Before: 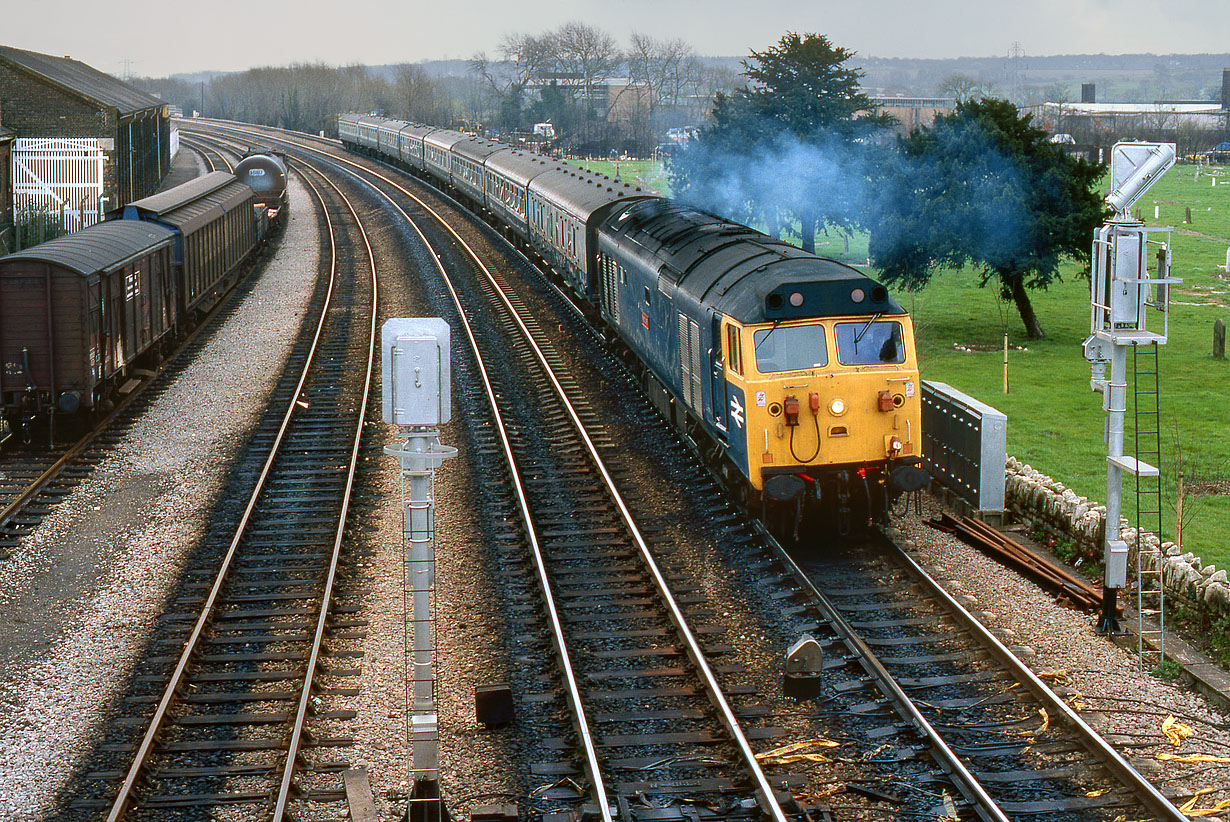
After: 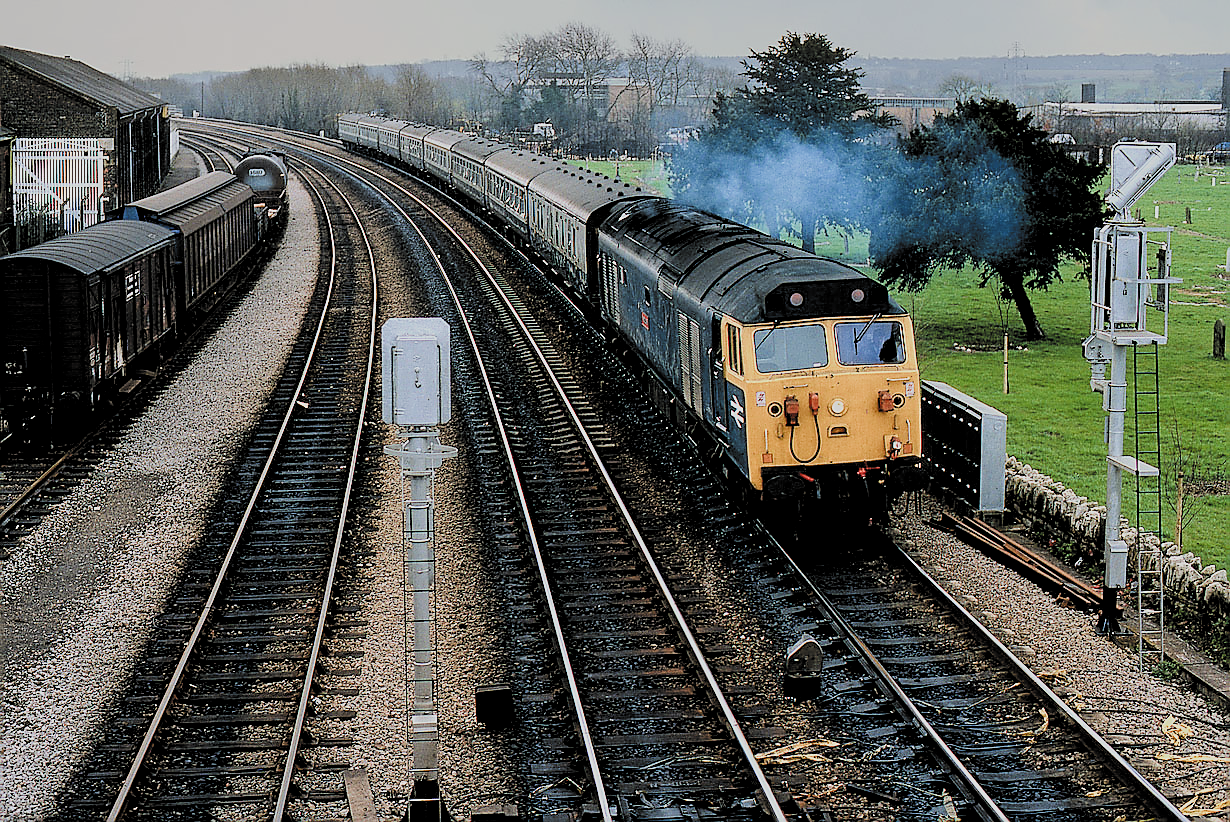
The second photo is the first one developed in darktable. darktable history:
filmic rgb: black relative exposure -2.9 EV, white relative exposure 4.56 EV, threshold 5.94 EV, hardness 1.77, contrast 1.25, color science v5 (2021), contrast in shadows safe, contrast in highlights safe, enable highlight reconstruction true
sharpen: radius 1.386, amount 1.246, threshold 0.847
